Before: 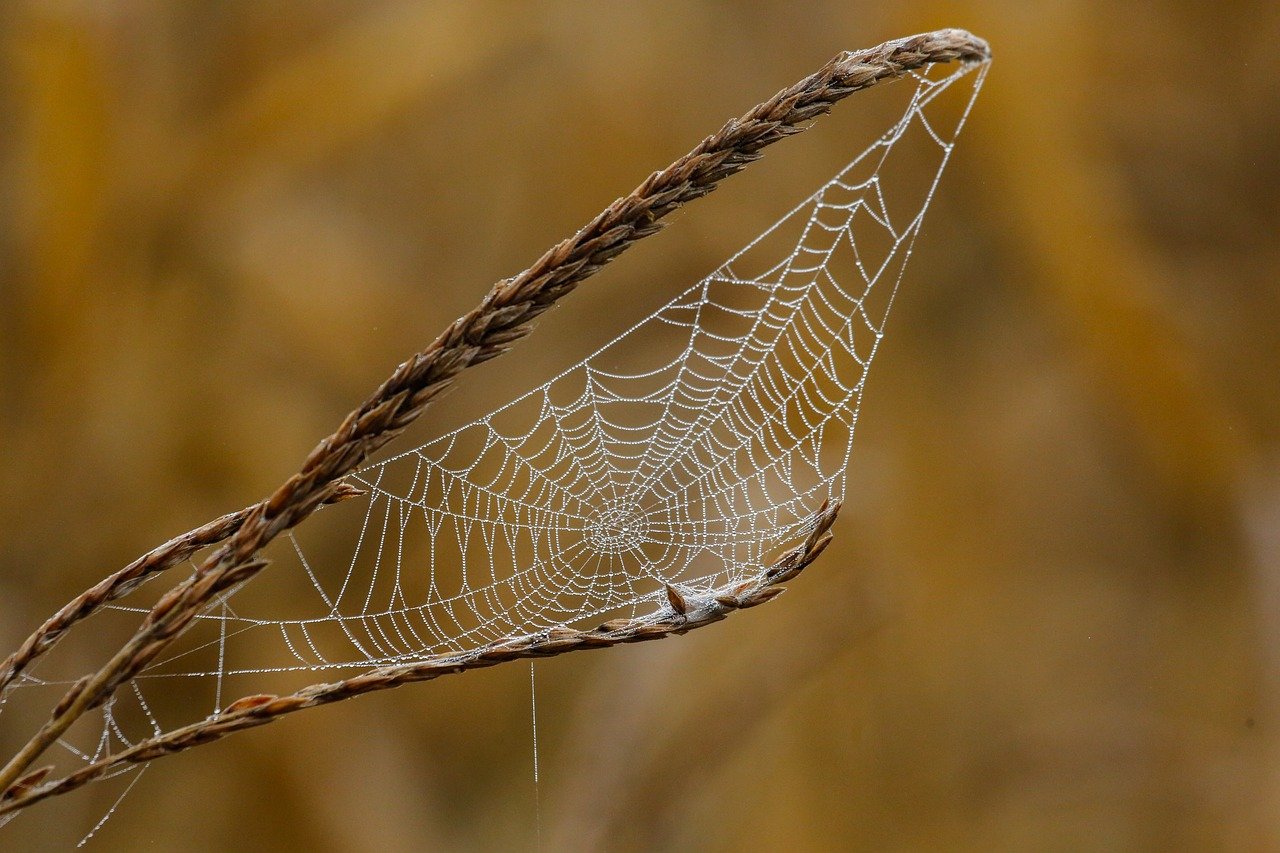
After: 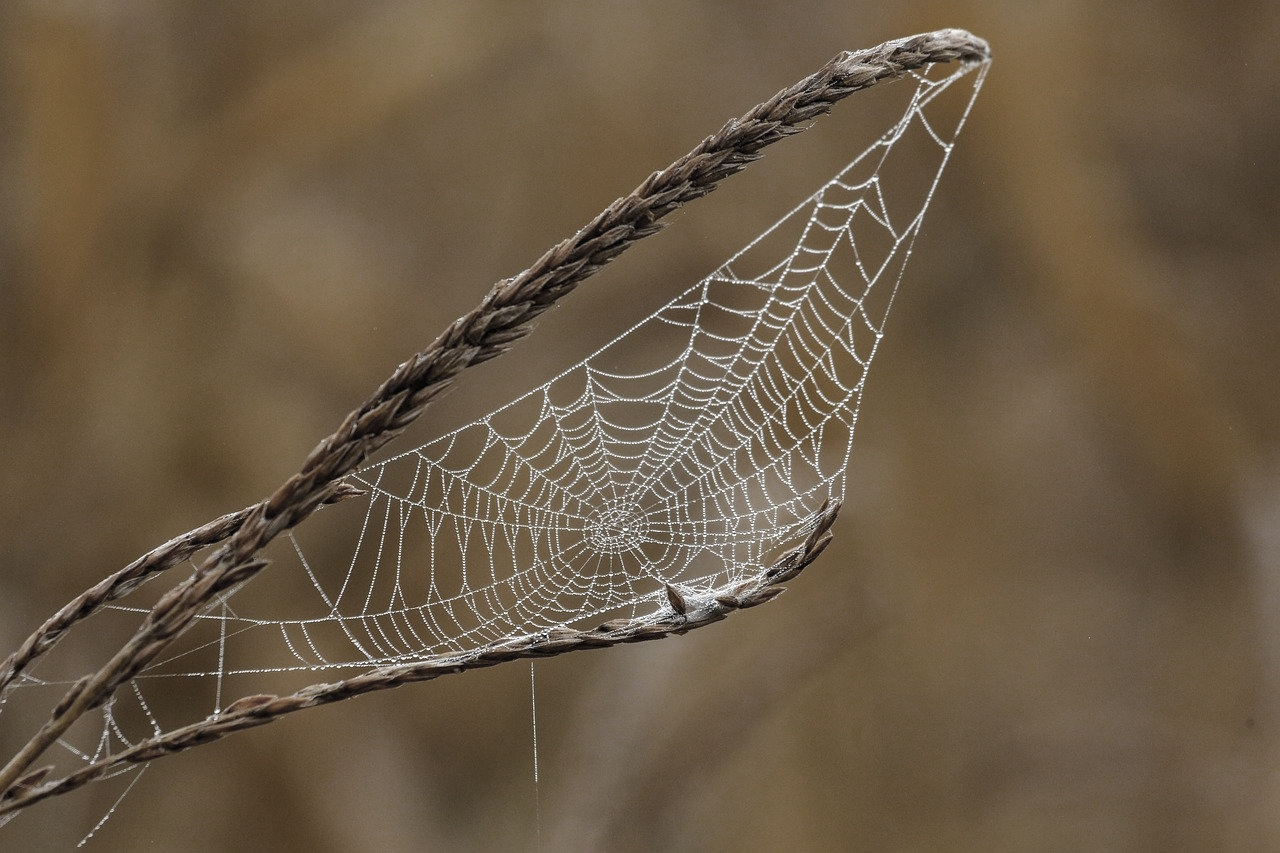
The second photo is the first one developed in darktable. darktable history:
color zones: curves: ch0 [(0, 0.487) (0.241, 0.395) (0.434, 0.373) (0.658, 0.412) (0.838, 0.487)]; ch1 [(0, 0) (0.053, 0.053) (0.211, 0.202) (0.579, 0.259) (0.781, 0.241)]
shadows and highlights: shadows 80.73, white point adjustment -9.07, highlights -61.46, soften with gaussian
exposure: black level correction 0, exposure 0.6 EV, compensate exposure bias true, compensate highlight preservation false
